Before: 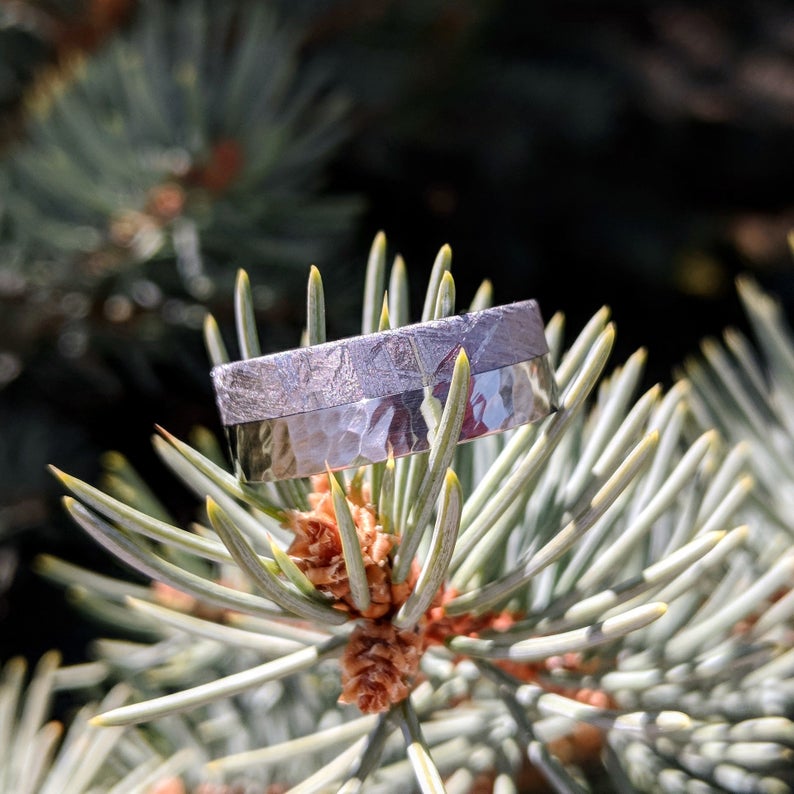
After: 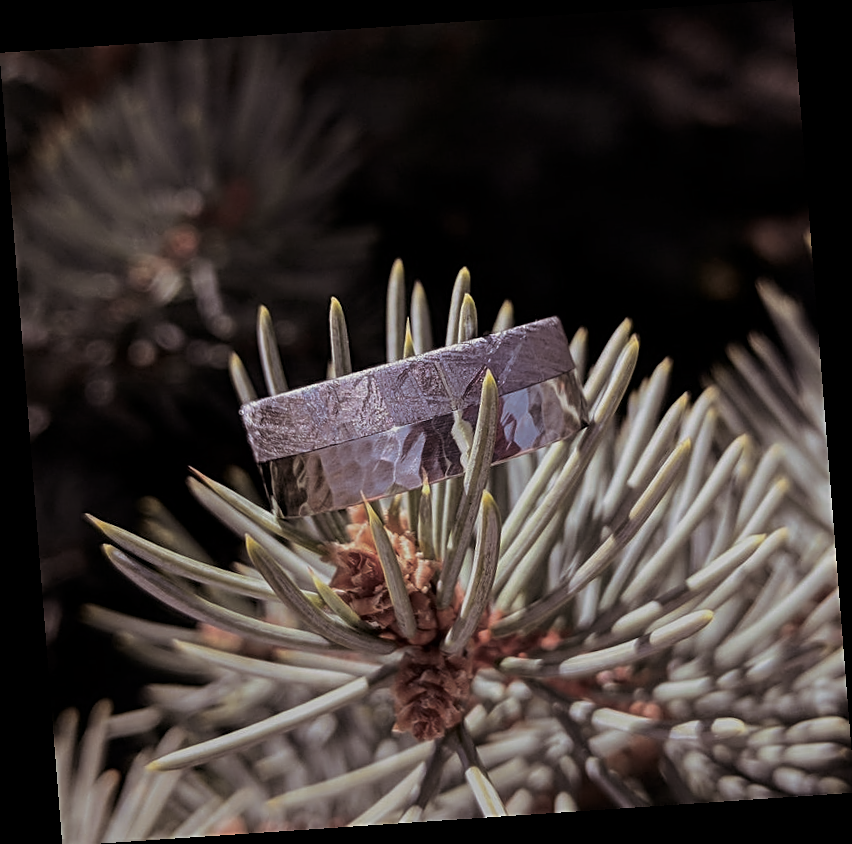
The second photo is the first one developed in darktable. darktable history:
split-toning: shadows › saturation 0.2
sharpen: on, module defaults
contrast brightness saturation: brightness -0.09
crop and rotate: left 0.126%
exposure: exposure -0.492 EV, compensate highlight preservation false
rotate and perspective: rotation -4.2°, shear 0.006, automatic cropping off
graduated density: rotation -180°, offset 27.42
